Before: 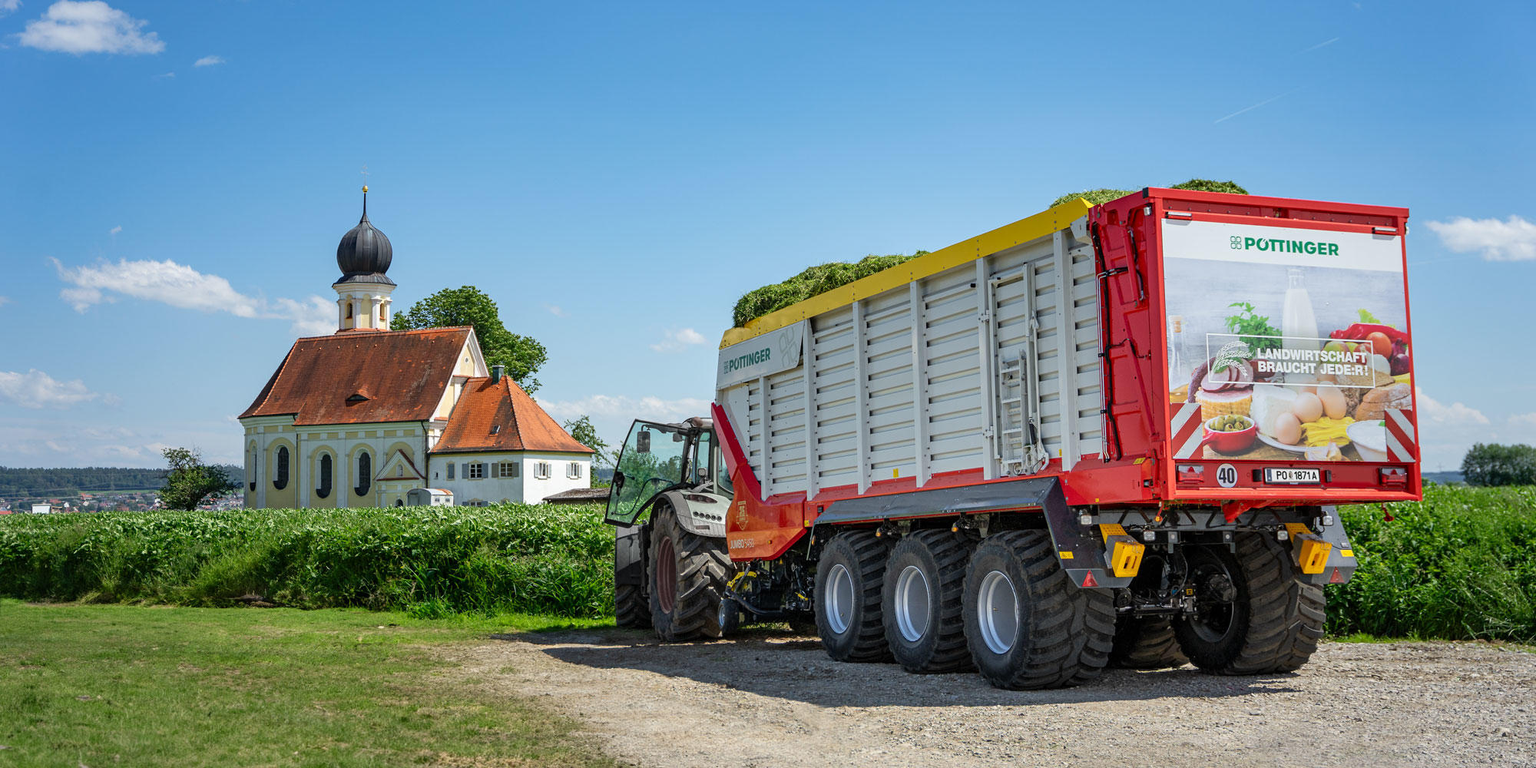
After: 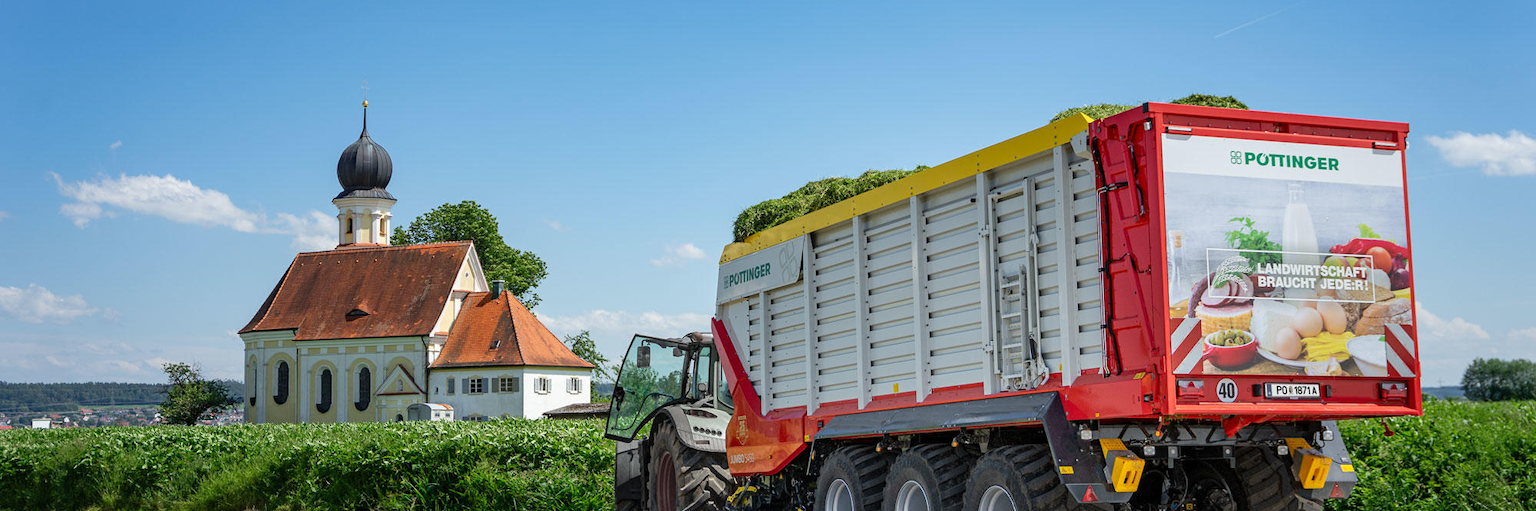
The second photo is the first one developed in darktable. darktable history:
crop: top 11.183%, bottom 22.155%
